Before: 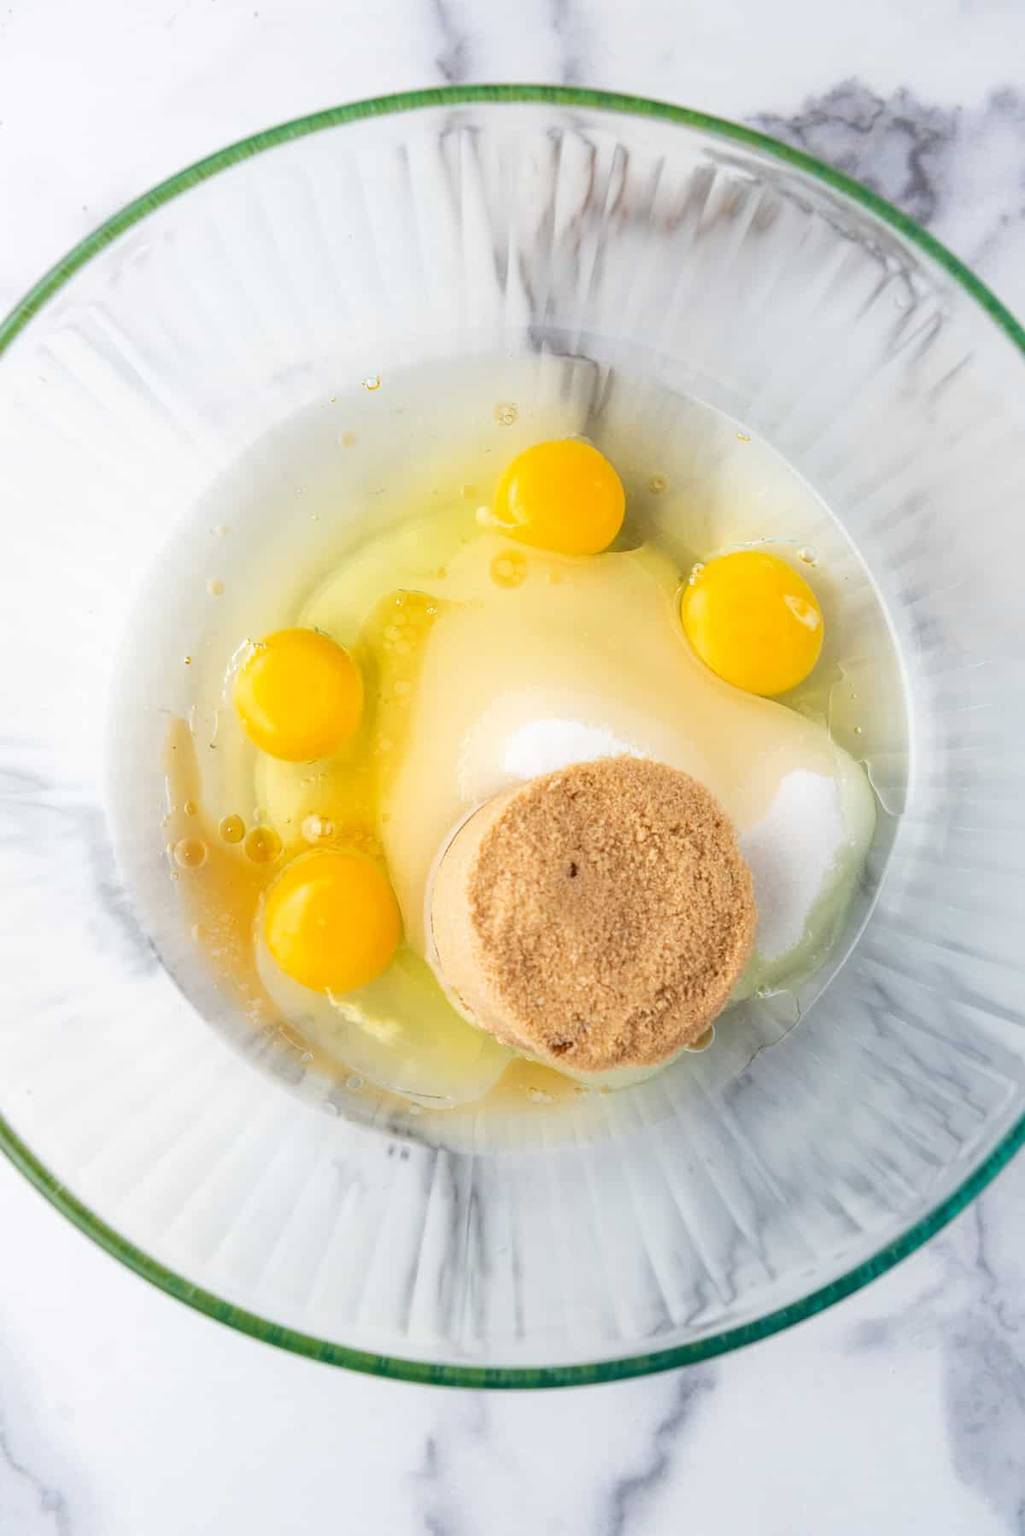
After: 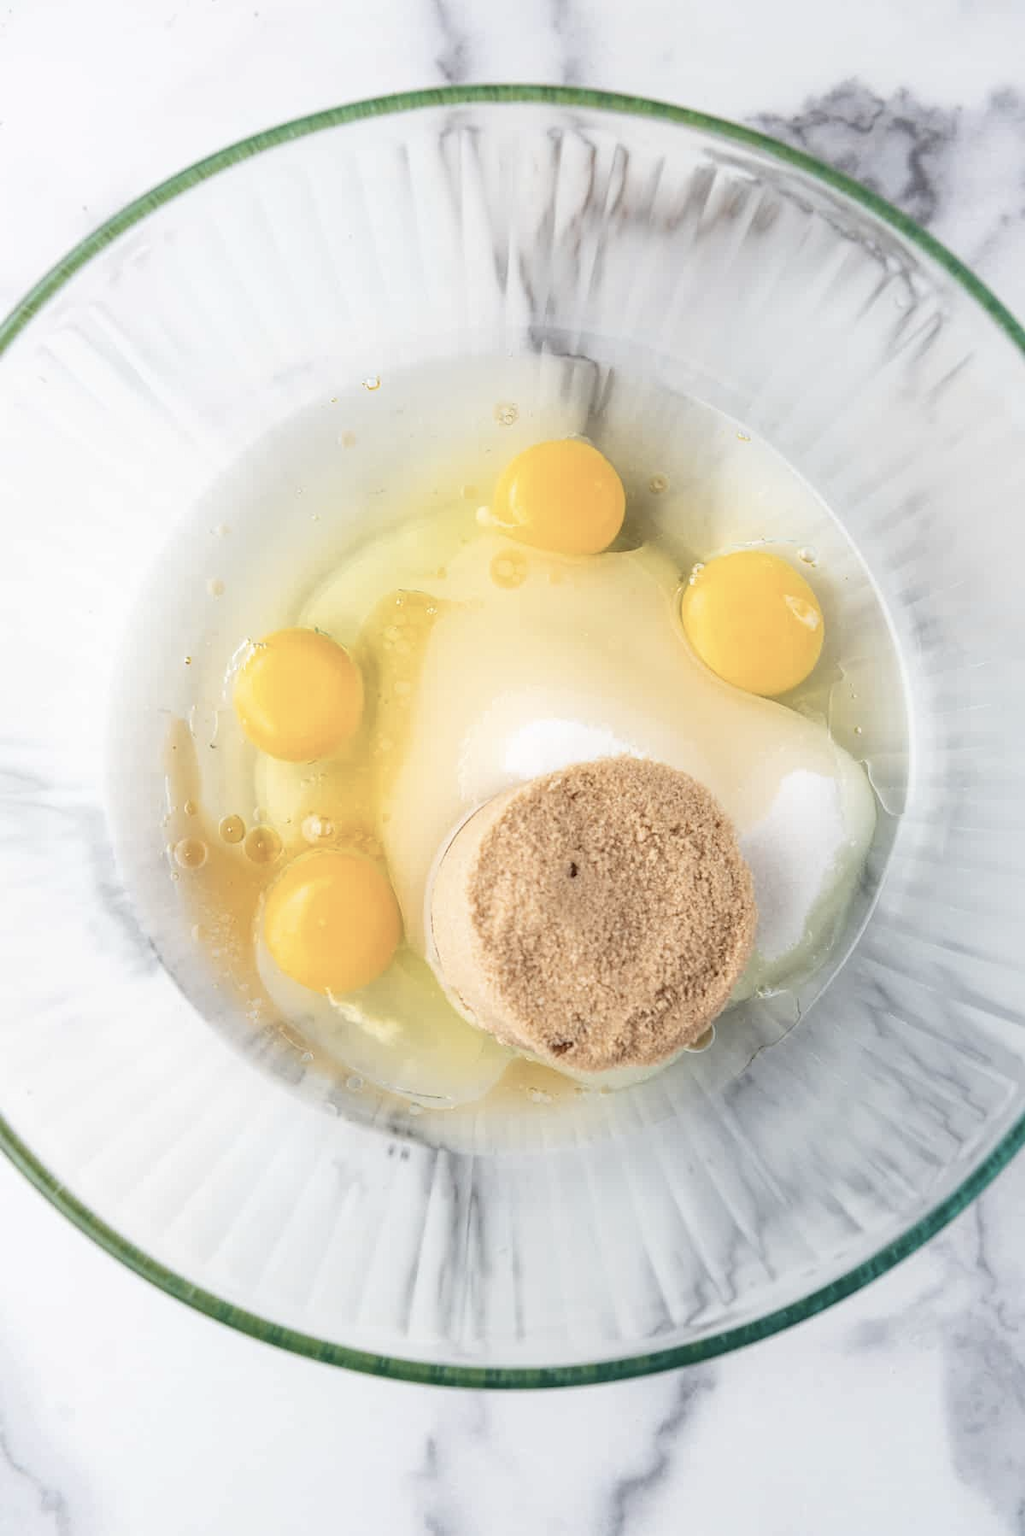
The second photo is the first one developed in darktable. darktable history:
contrast brightness saturation: contrast 0.105, saturation -0.363
